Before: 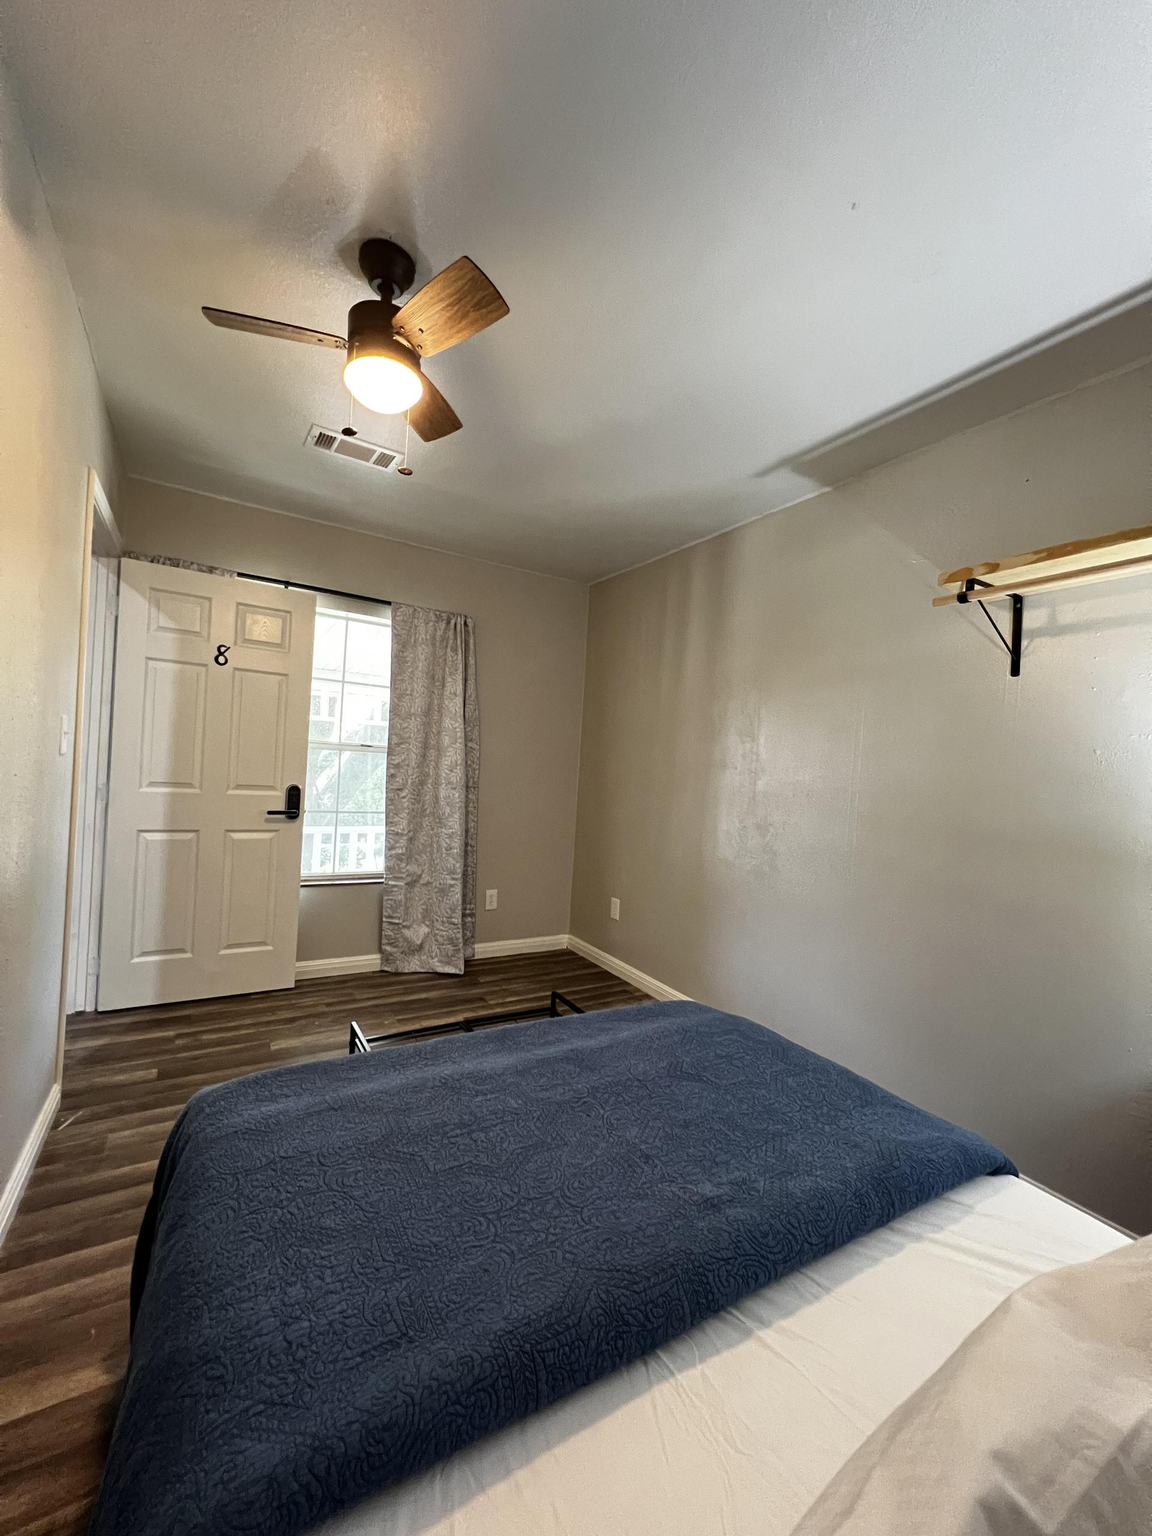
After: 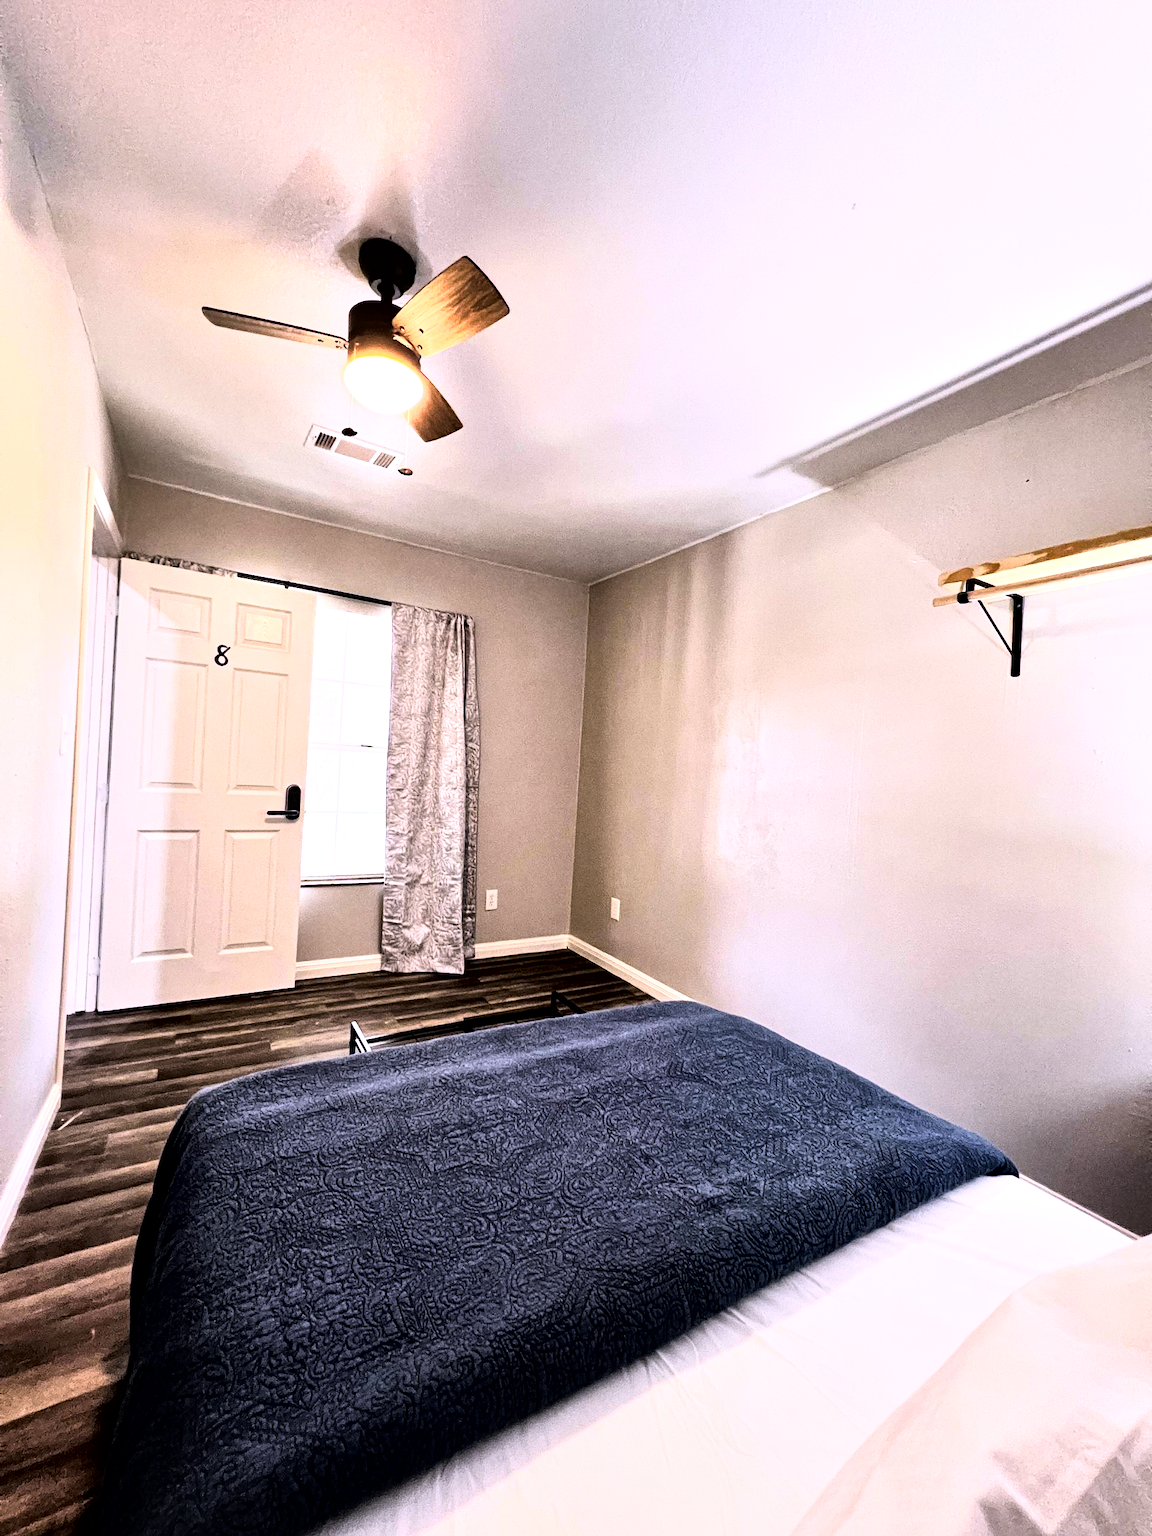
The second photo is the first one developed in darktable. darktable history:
rgb curve: curves: ch0 [(0, 0) (0.21, 0.15) (0.24, 0.21) (0.5, 0.75) (0.75, 0.96) (0.89, 0.99) (1, 1)]; ch1 [(0, 0.02) (0.21, 0.13) (0.25, 0.2) (0.5, 0.67) (0.75, 0.9) (0.89, 0.97) (1, 1)]; ch2 [(0, 0.02) (0.21, 0.13) (0.25, 0.2) (0.5, 0.67) (0.75, 0.9) (0.89, 0.97) (1, 1)], compensate middle gray true
white balance: red 1.066, blue 1.119
local contrast: mode bilateral grid, contrast 25, coarseness 60, detail 151%, midtone range 0.2
grain: coarseness 0.09 ISO
